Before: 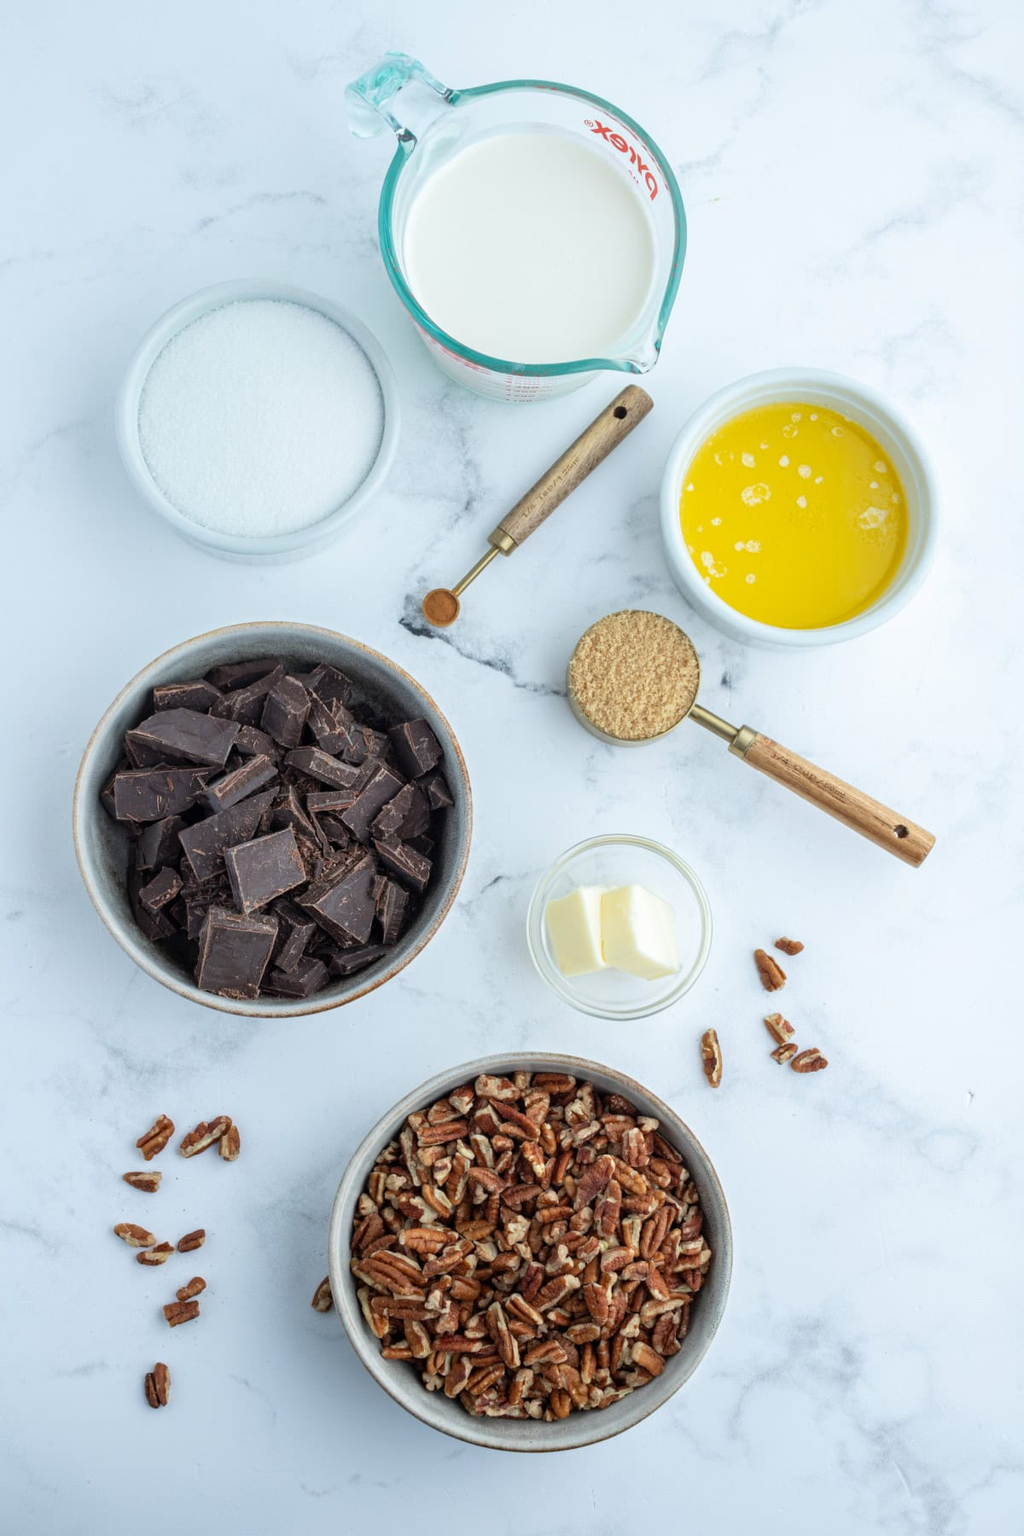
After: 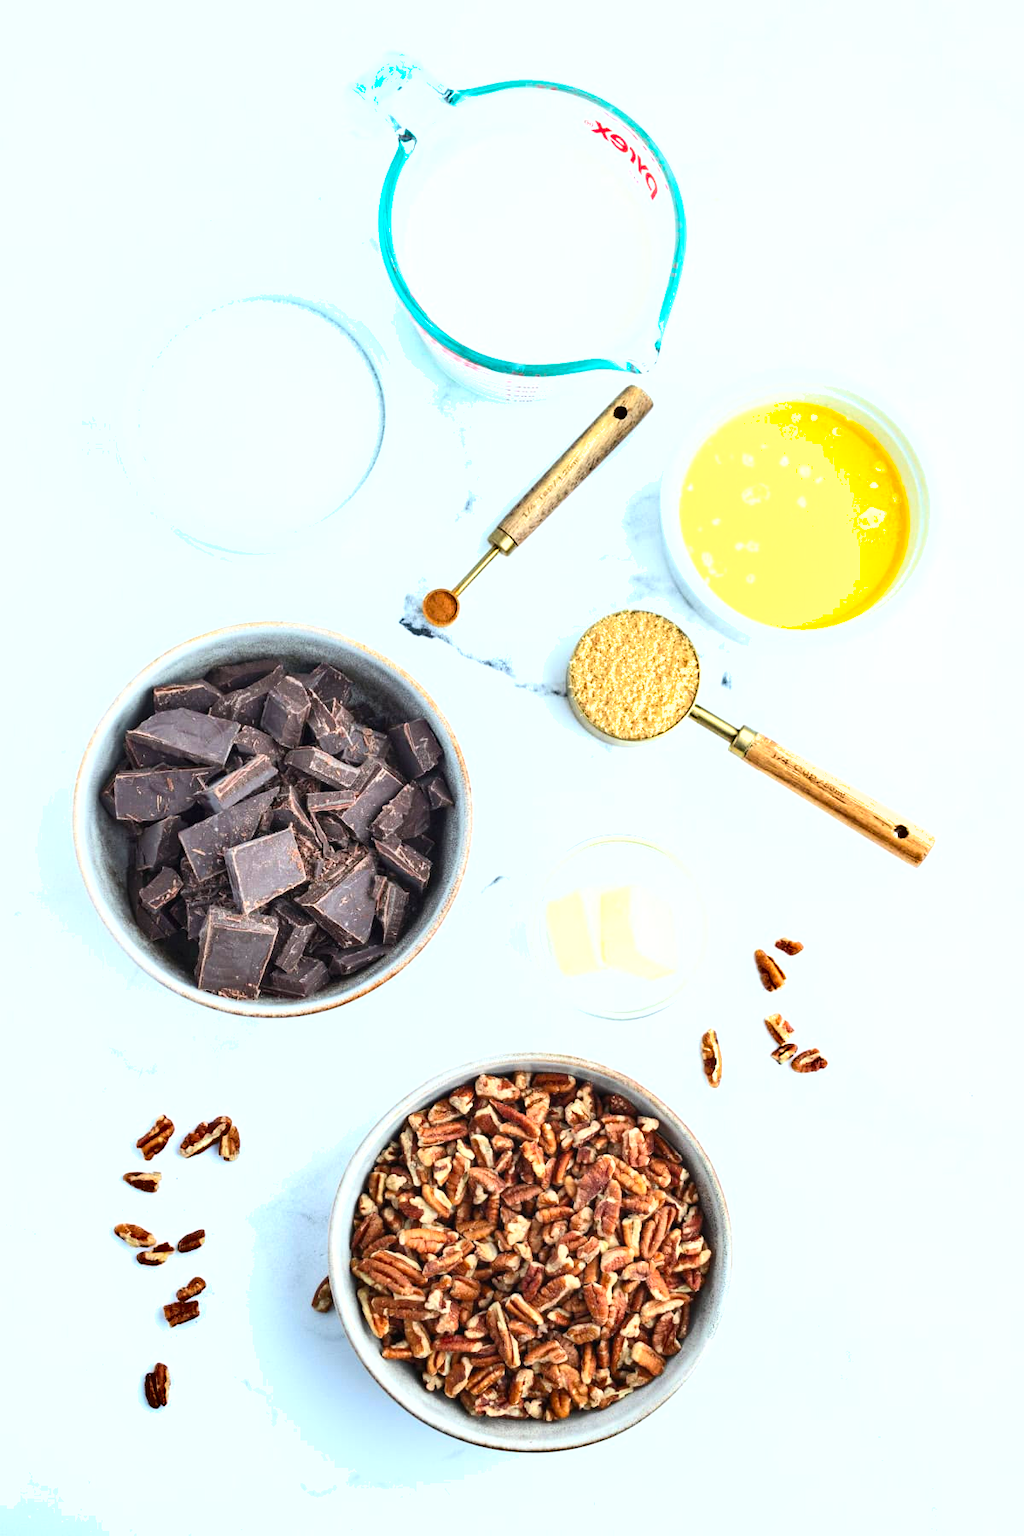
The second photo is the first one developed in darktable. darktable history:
contrast brightness saturation: contrast 0.195, brightness 0.16, saturation 0.223
exposure: black level correction -0.001, exposure 0.908 EV, compensate exposure bias true, compensate highlight preservation false
shadows and highlights: shadows 25.07, highlights -48.14, soften with gaussian
